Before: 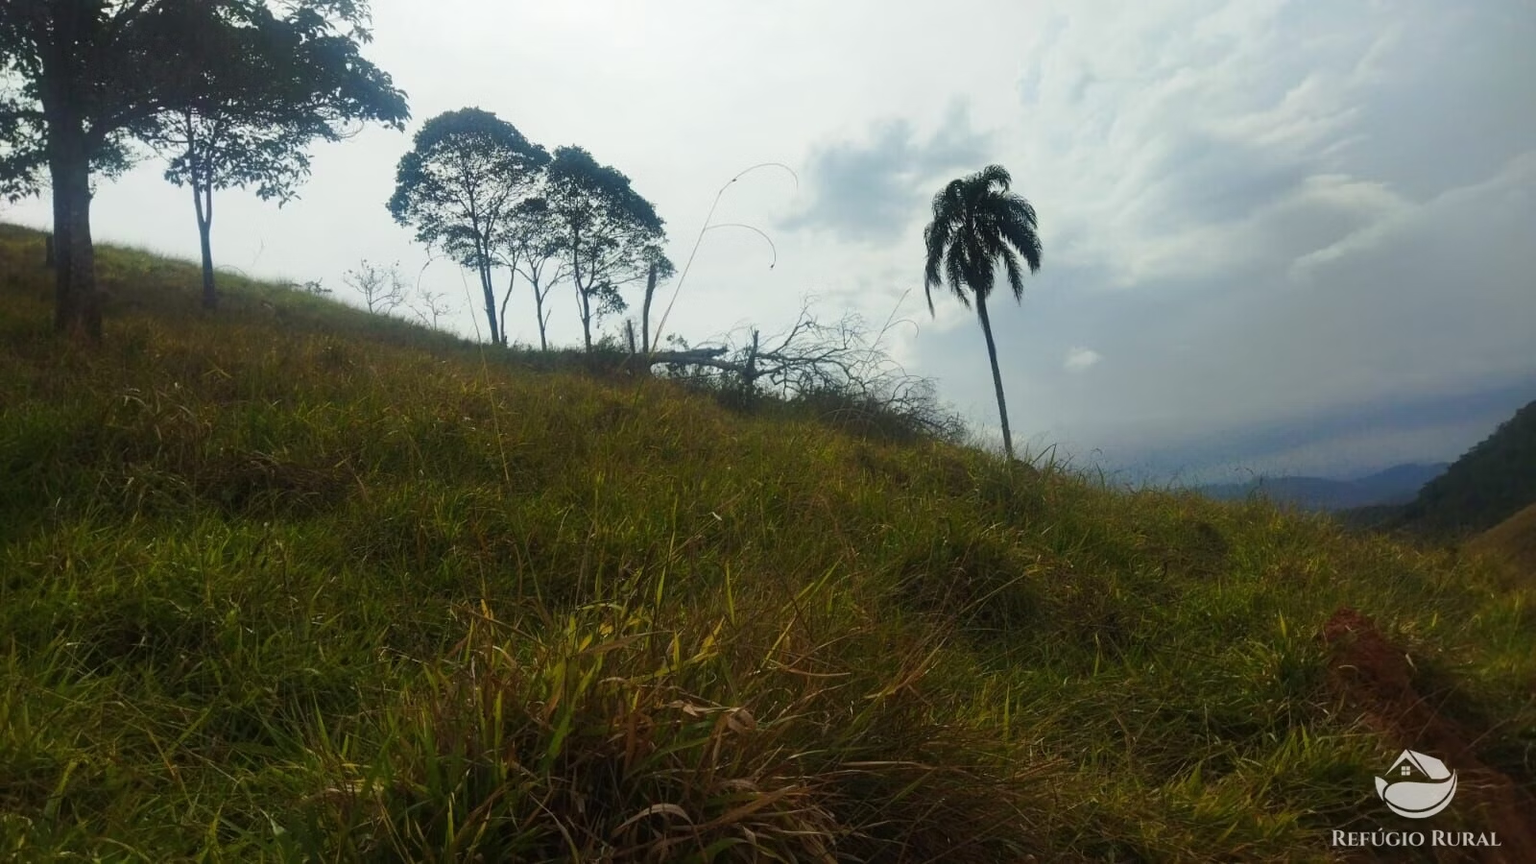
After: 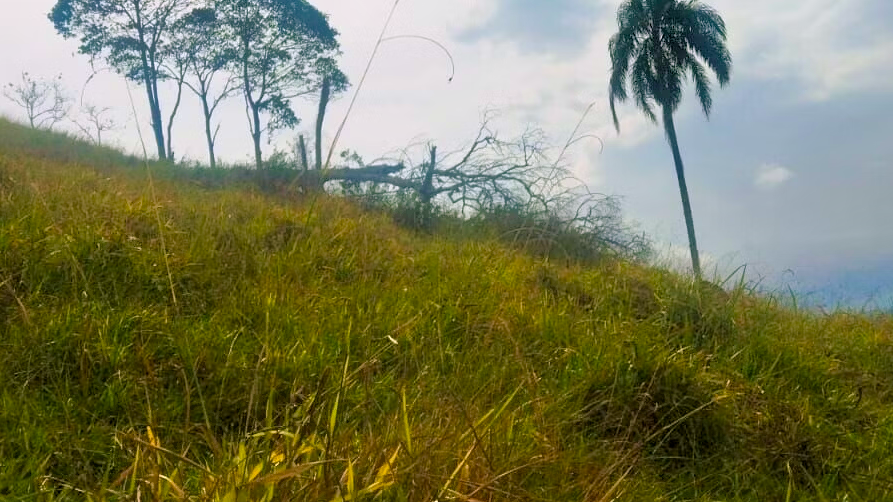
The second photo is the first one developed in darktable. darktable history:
velvia: on, module defaults
exposure: black level correction 0.001, compensate highlight preservation false
color balance rgb: shadows lift › chroma 2%, shadows lift › hue 217.2°, power › chroma 0.25%, power › hue 60°, highlights gain › chroma 1.5%, highlights gain › hue 309.6°, global offset › luminance -0.25%, perceptual saturation grading › global saturation 15%, global vibrance 15%
tone equalizer: -7 EV 0.15 EV, -6 EV 0.6 EV, -5 EV 1.15 EV, -4 EV 1.33 EV, -3 EV 1.15 EV, -2 EV 0.6 EV, -1 EV 0.15 EV, mask exposure compensation -0.5 EV
crop and rotate: left 22.13%, top 22.054%, right 22.026%, bottom 22.102%
